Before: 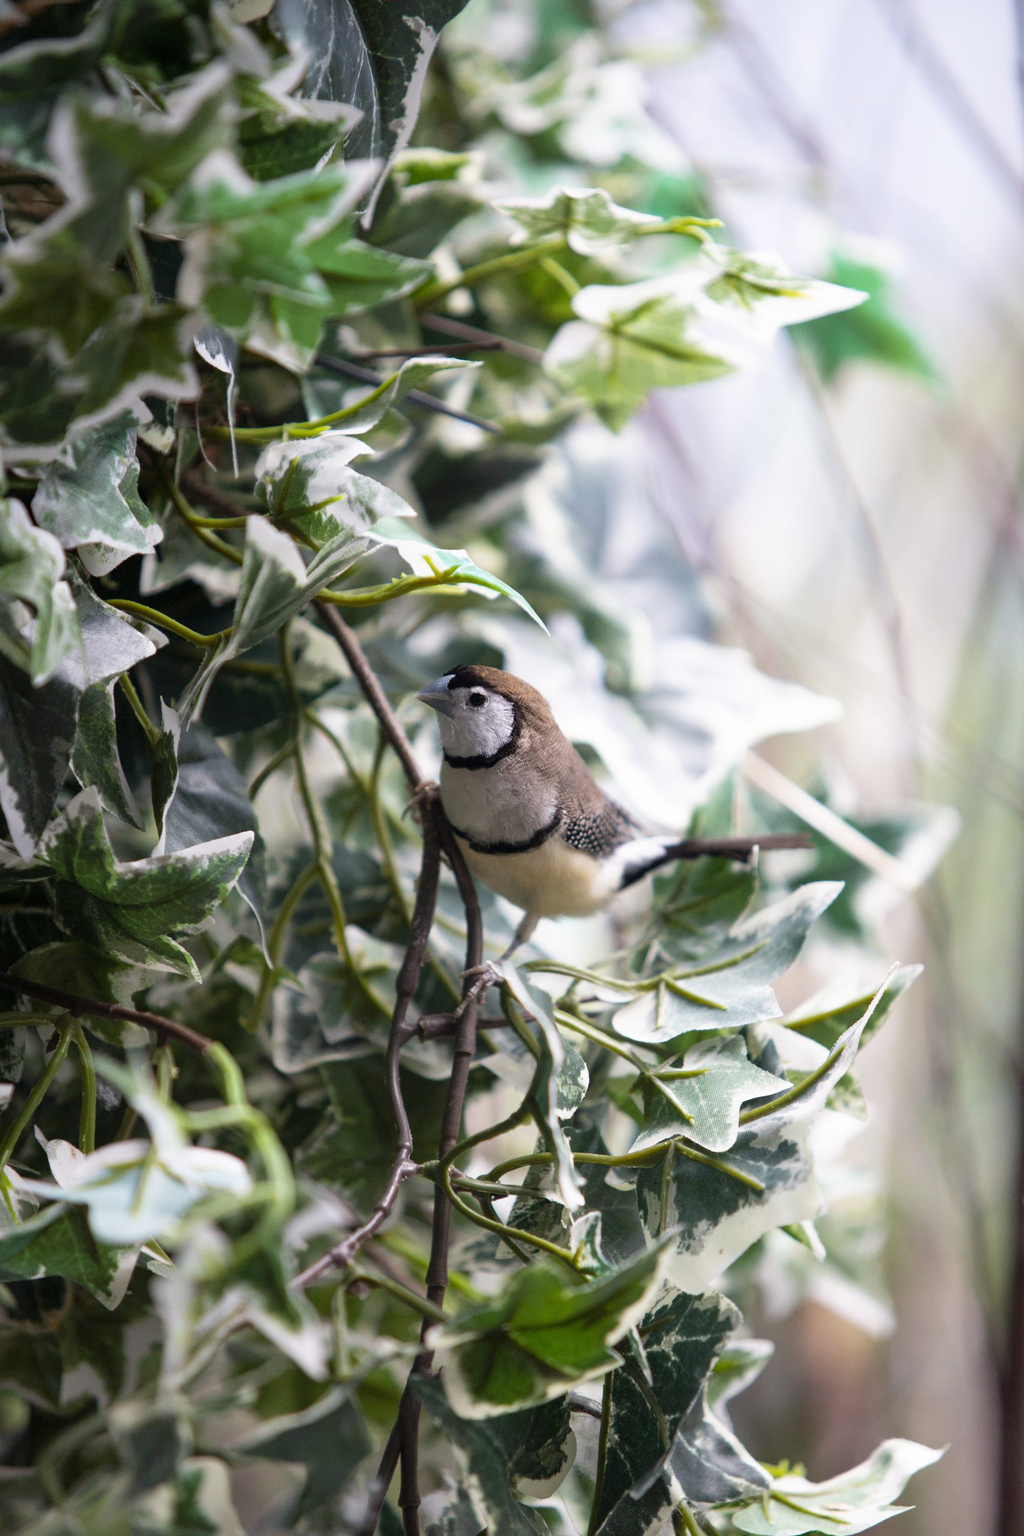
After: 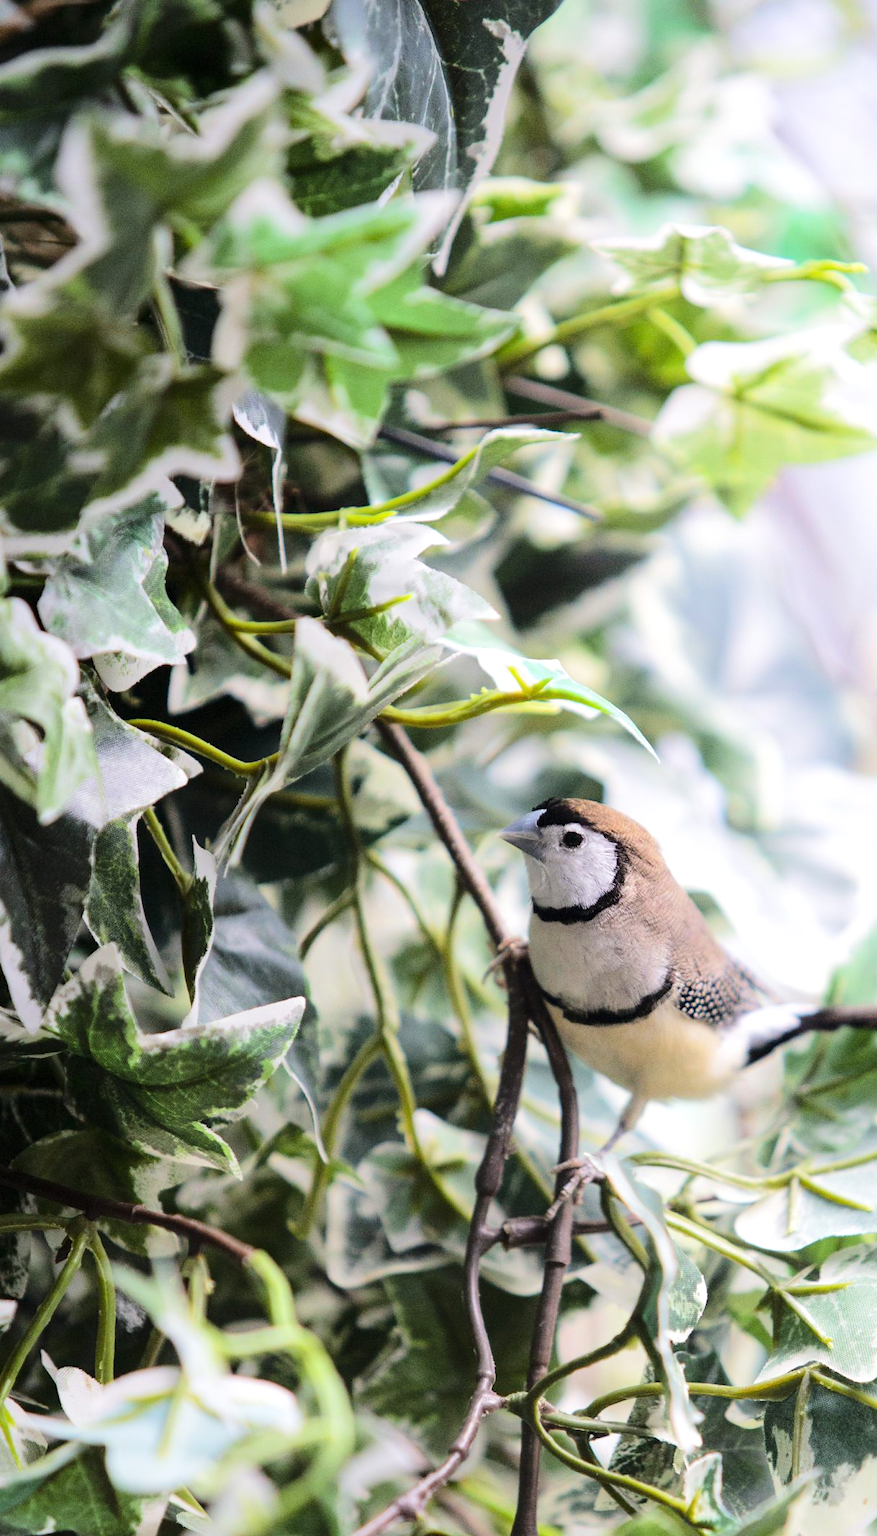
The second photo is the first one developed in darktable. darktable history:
crop: right 28.544%, bottom 16.604%
tone equalizer: -7 EV 0.157 EV, -6 EV 0.59 EV, -5 EV 1.19 EV, -4 EV 1.36 EV, -3 EV 1.12 EV, -2 EV 0.6 EV, -1 EV 0.163 EV, edges refinement/feathering 500, mask exposure compensation -1.57 EV, preserve details no
